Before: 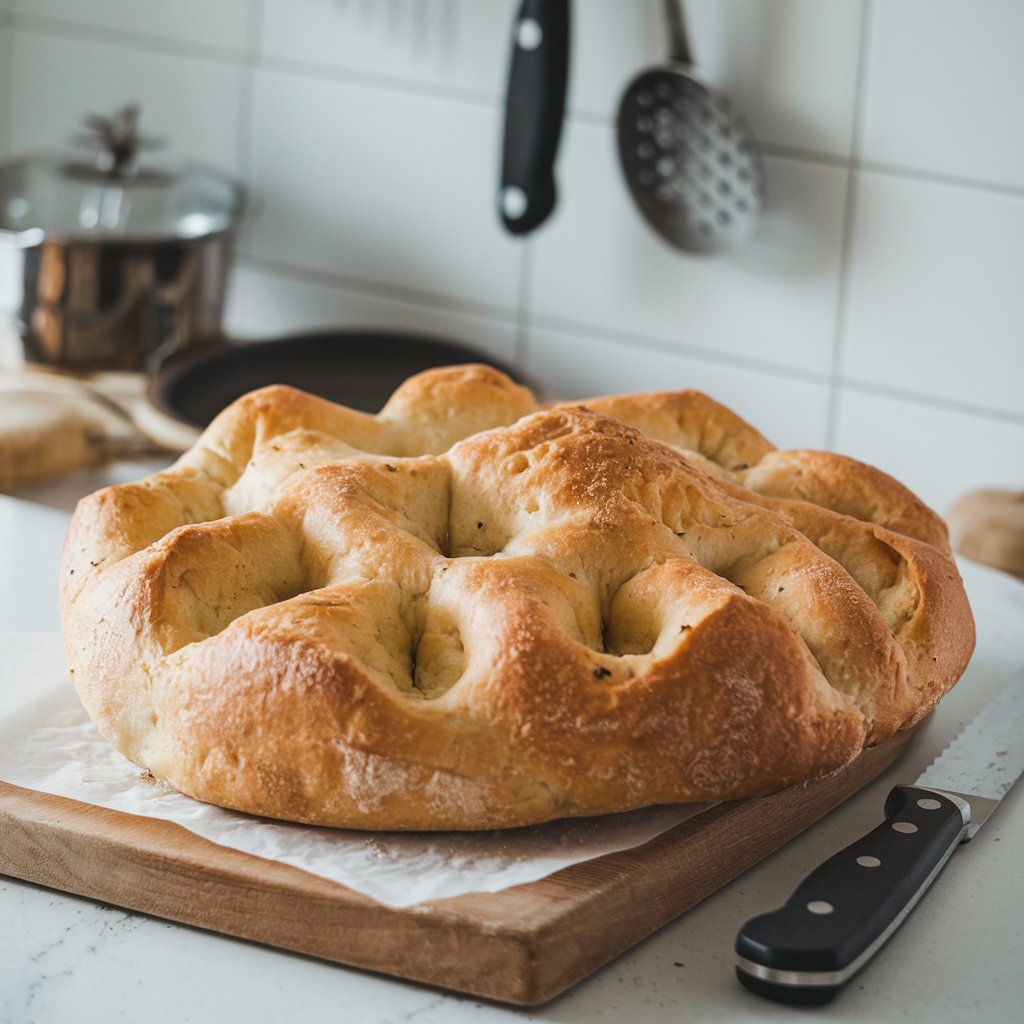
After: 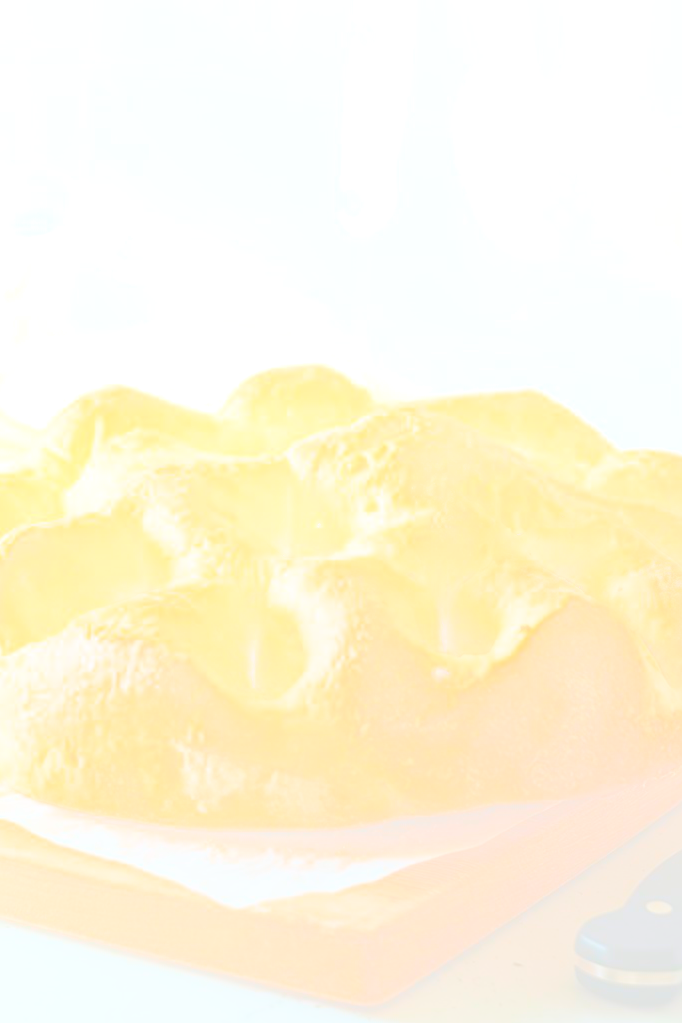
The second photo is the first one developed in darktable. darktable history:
sharpen: on, module defaults
crop and rotate: left 15.754%, right 17.579%
bloom: size 85%, threshold 5%, strength 85%
